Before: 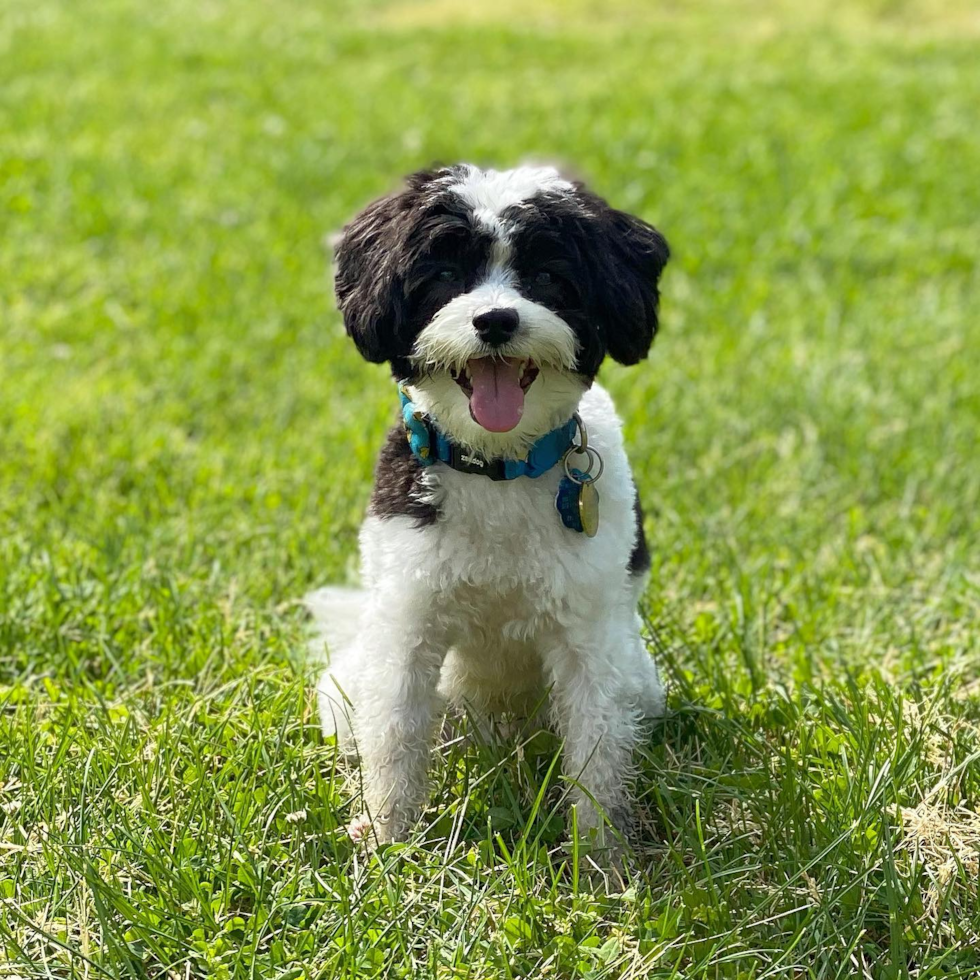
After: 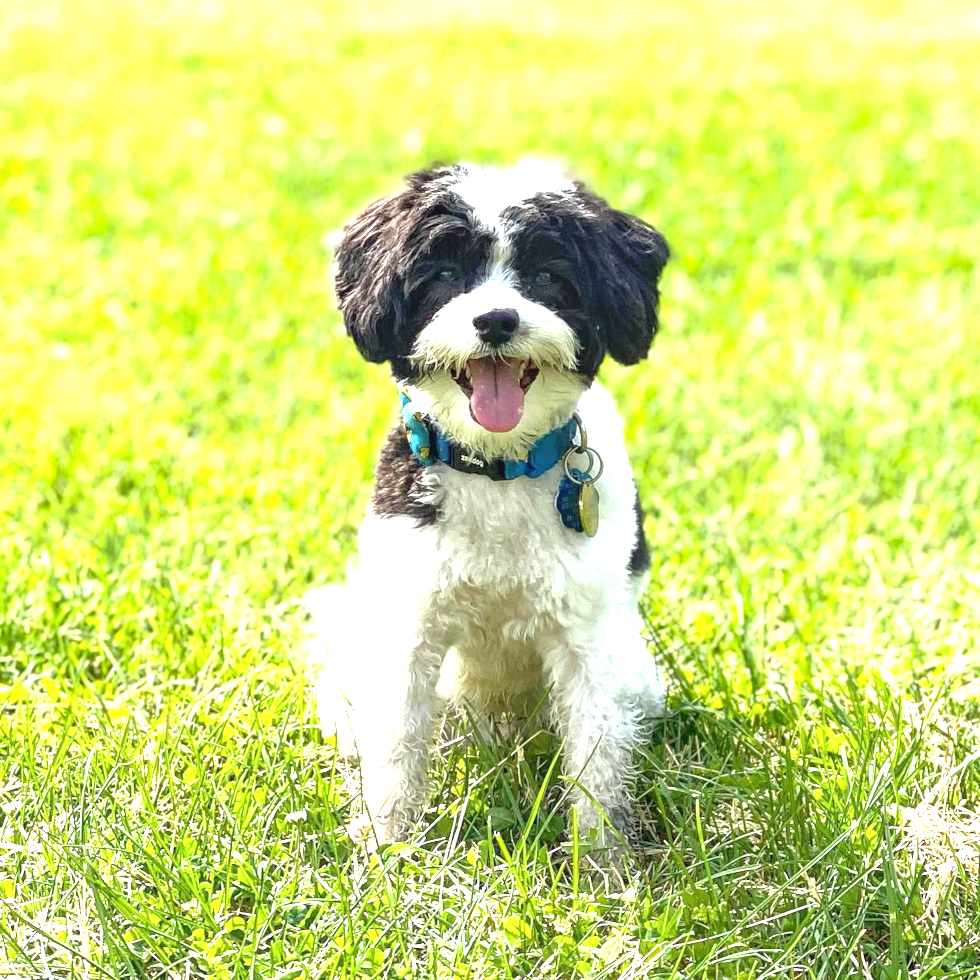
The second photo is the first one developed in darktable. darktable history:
exposure: black level correction 0, exposure 1.576 EV, compensate highlight preservation false
local contrast: on, module defaults
